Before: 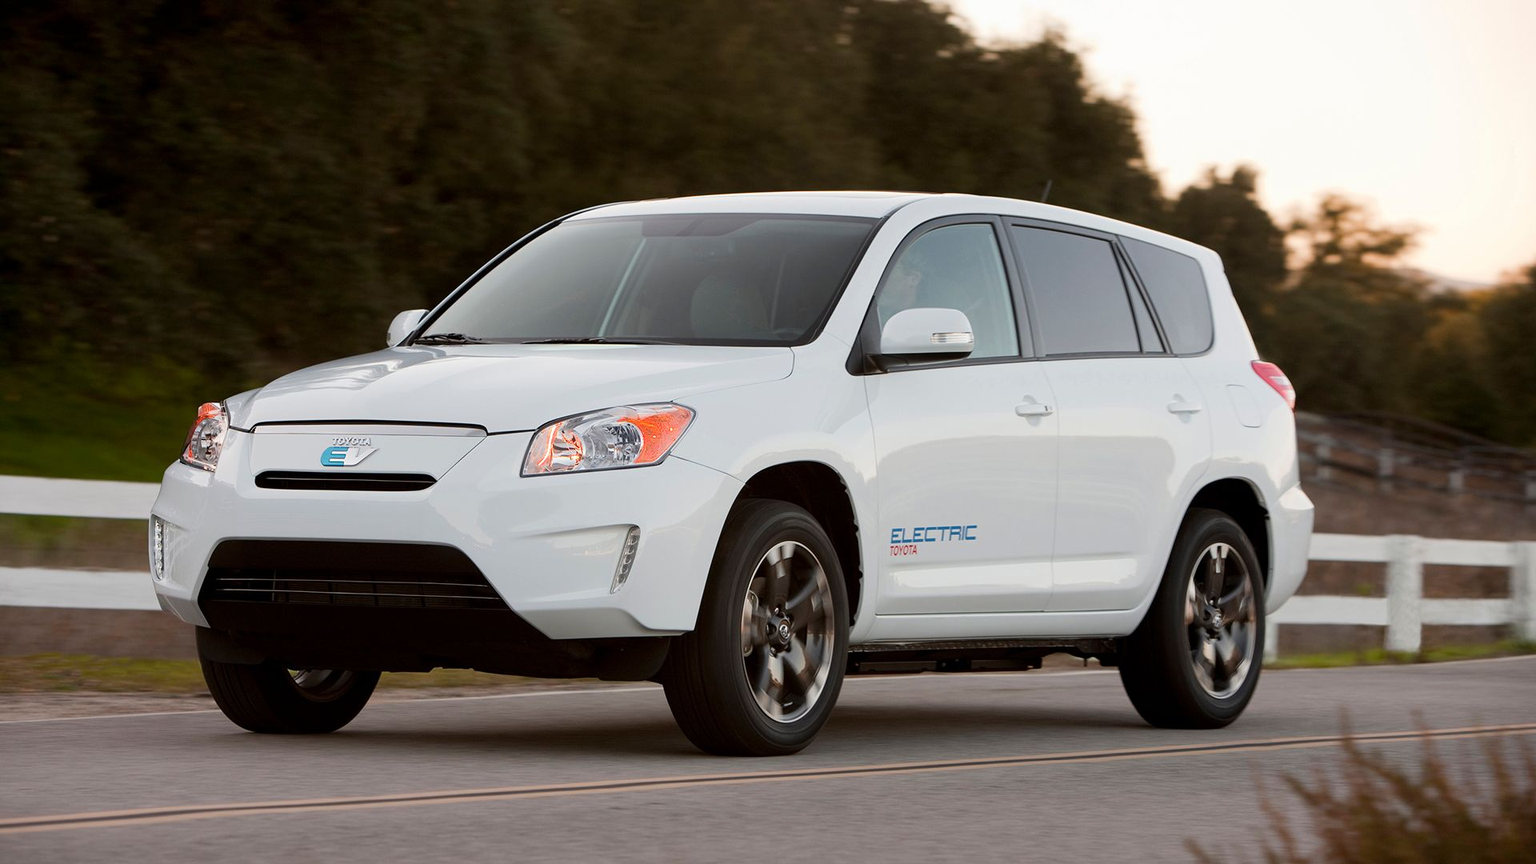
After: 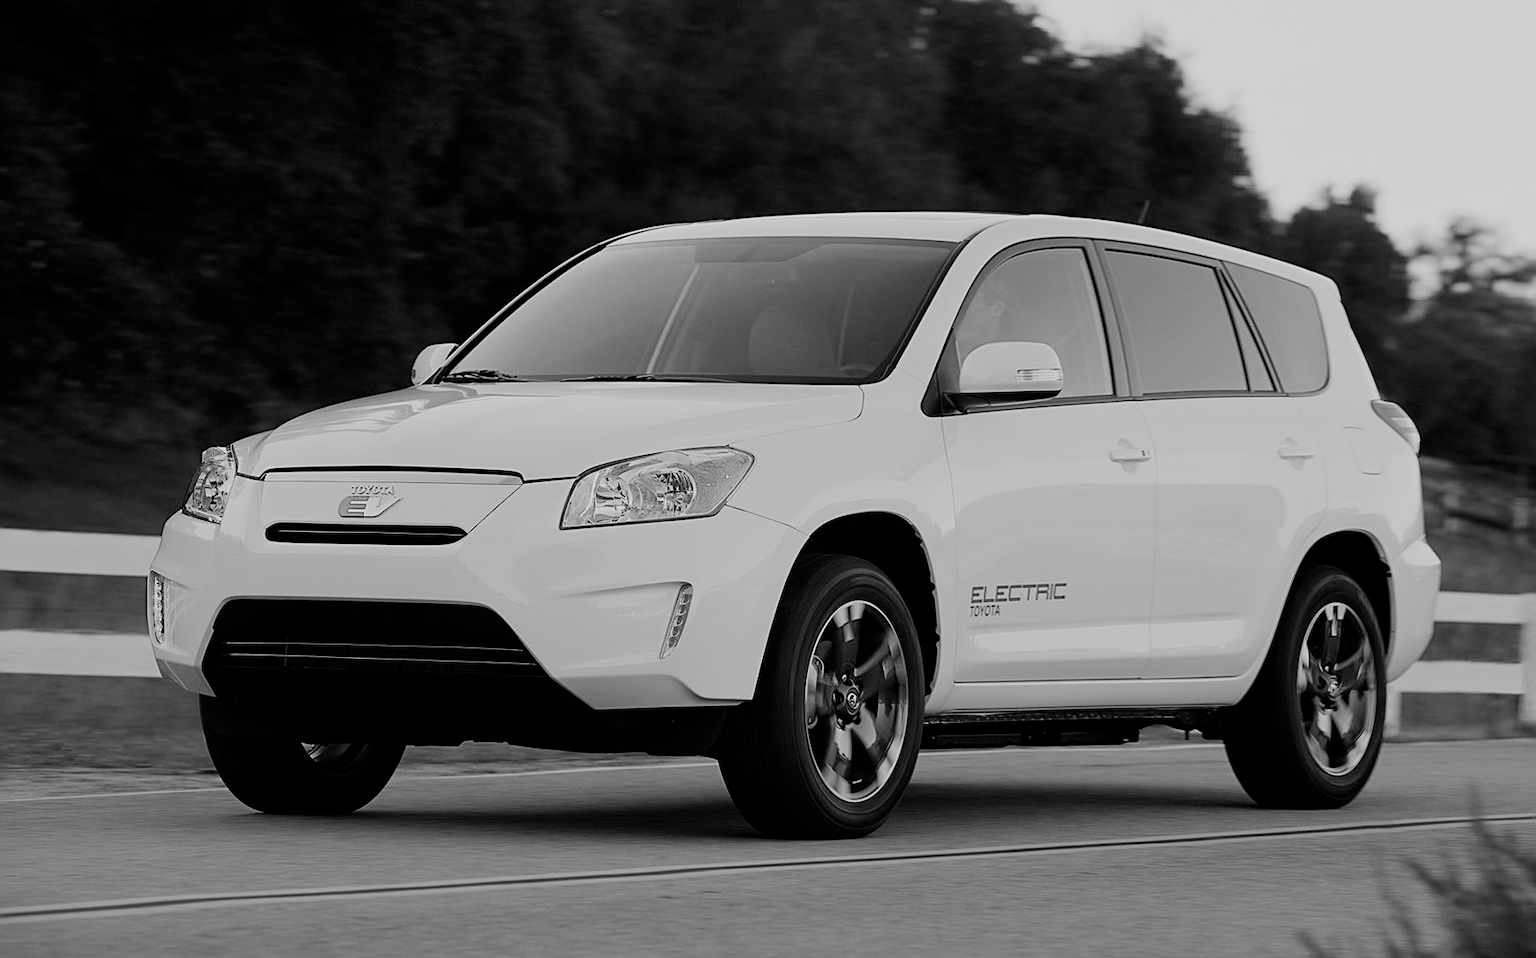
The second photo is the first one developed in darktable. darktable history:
sharpen: on, module defaults
monochrome: a -6.99, b 35.61, size 1.4
crop and rotate: left 1.088%, right 8.807%
filmic rgb: black relative exposure -7.65 EV, white relative exposure 4.56 EV, hardness 3.61
